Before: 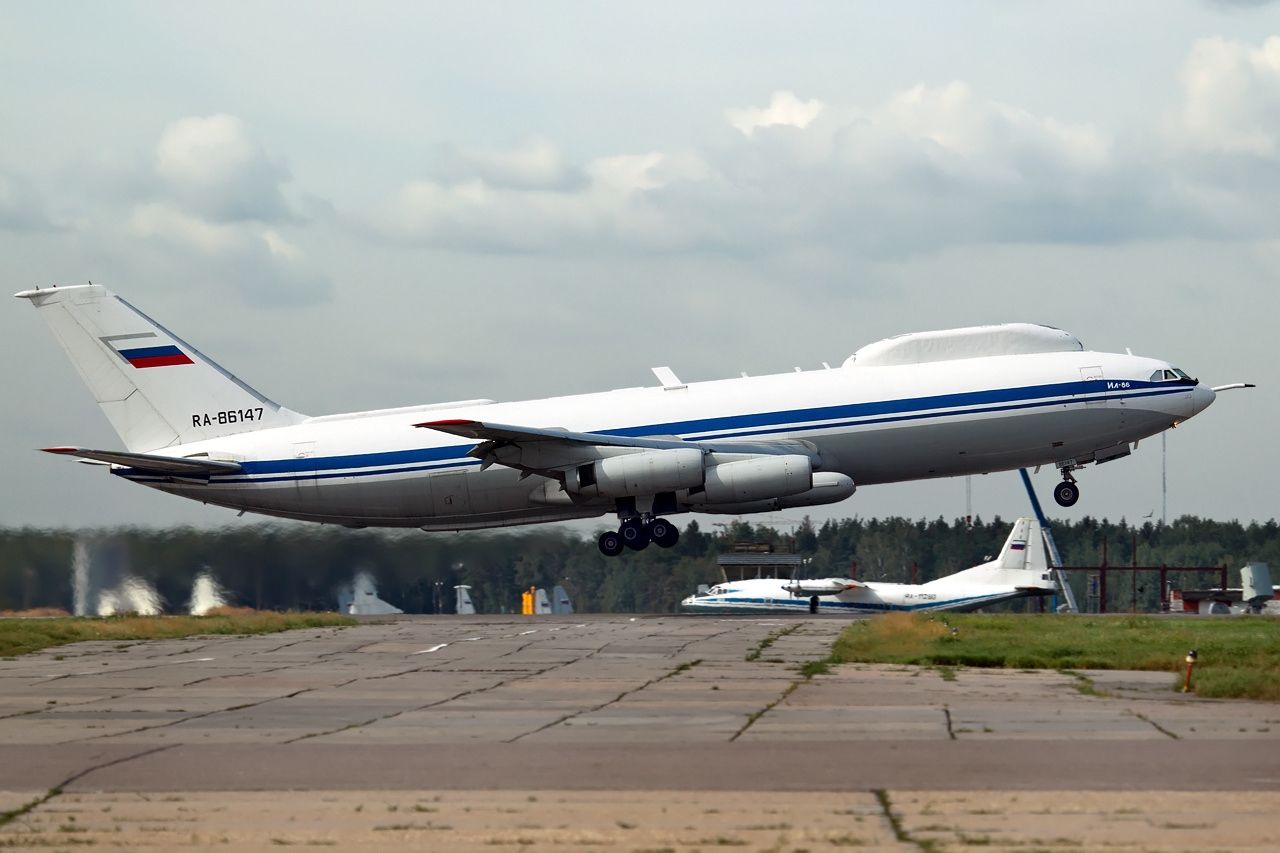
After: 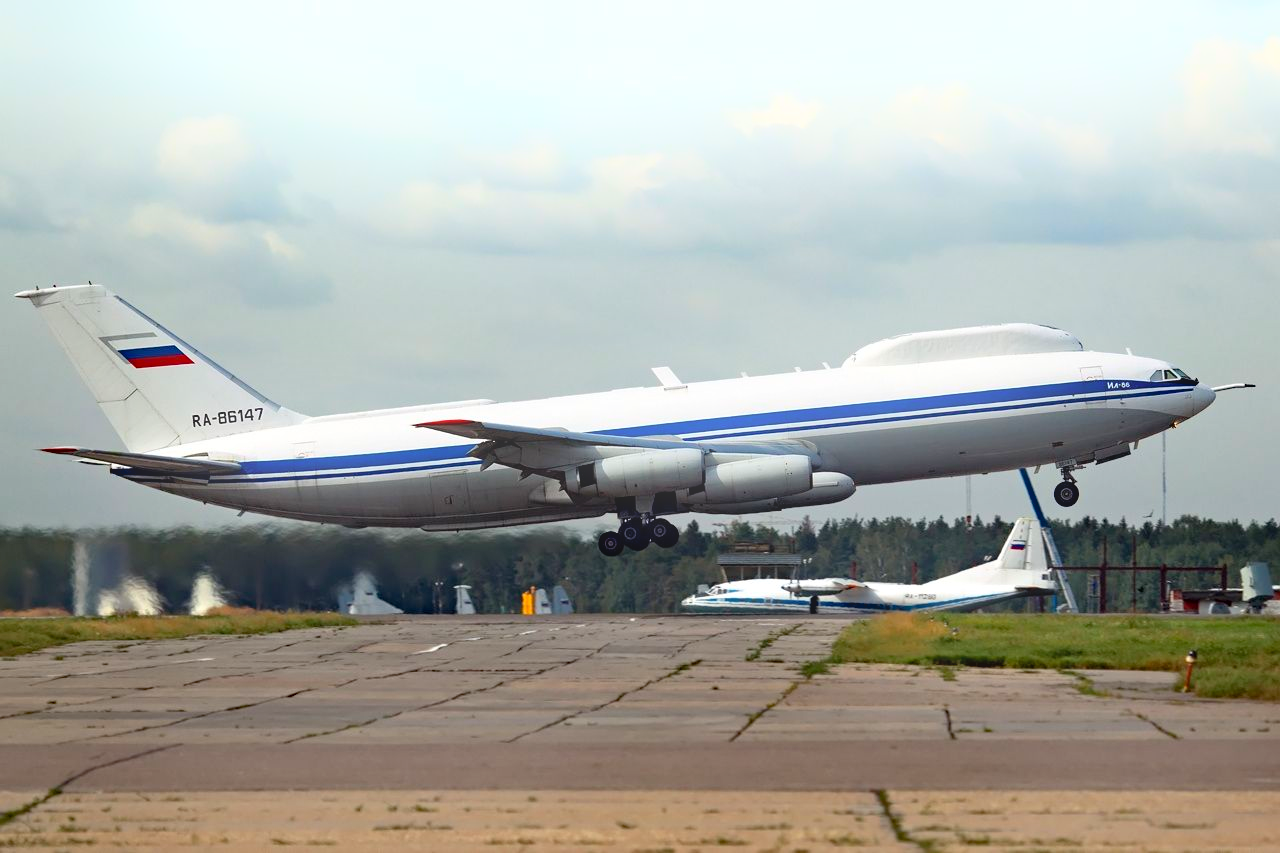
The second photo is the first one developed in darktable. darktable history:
contrast brightness saturation: contrast 0.07, brightness 0.08, saturation 0.18
bloom: size 16%, threshold 98%, strength 20%
tone equalizer: on, module defaults
haze removal: compatibility mode true, adaptive false
